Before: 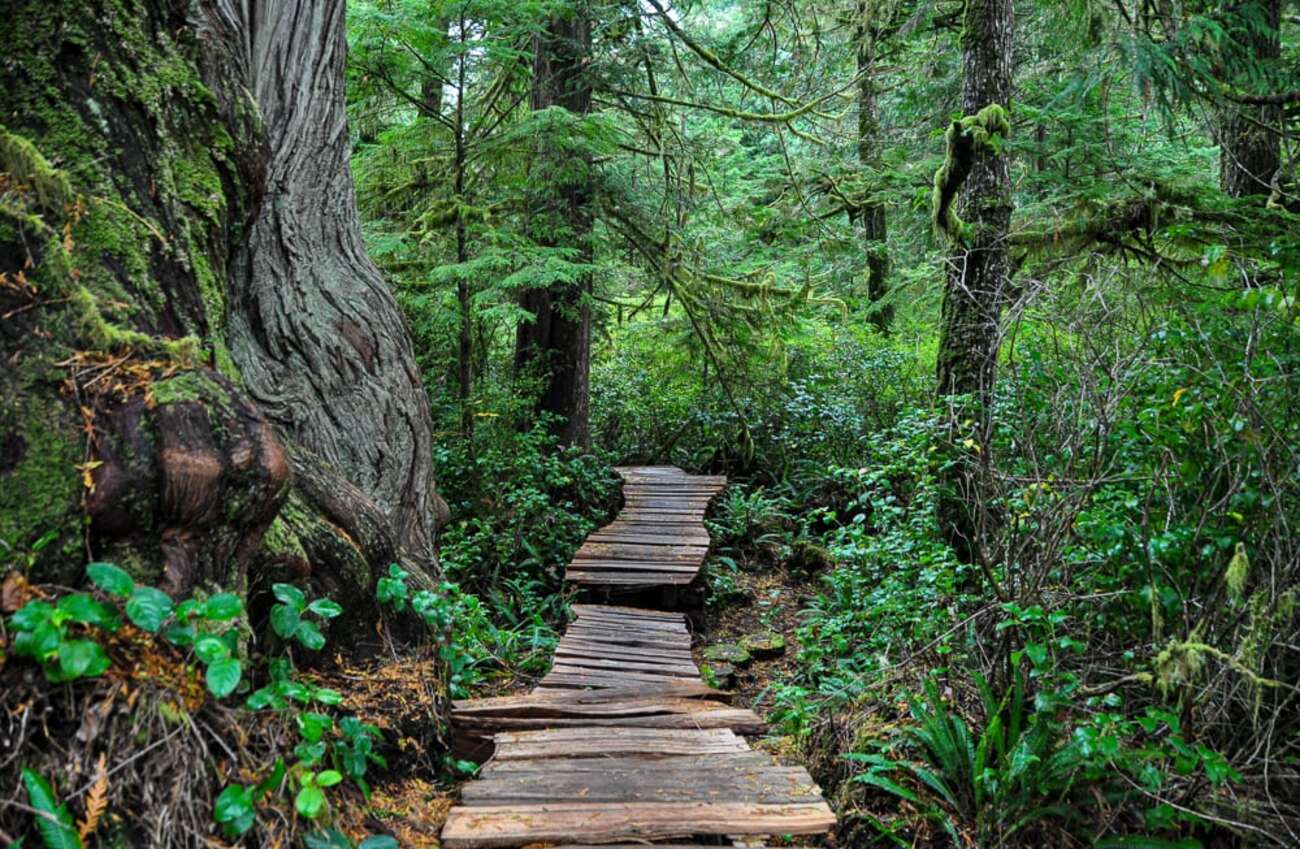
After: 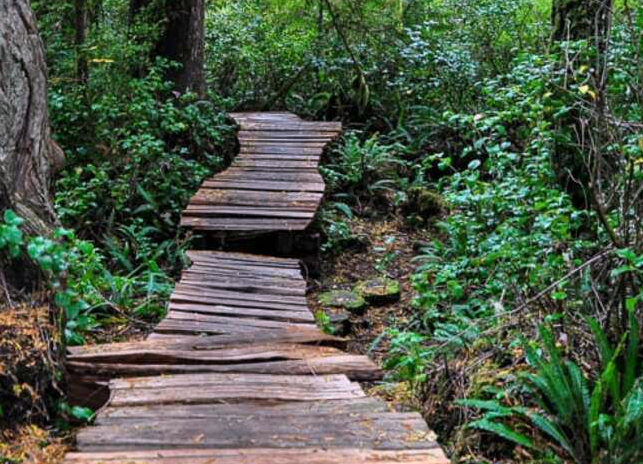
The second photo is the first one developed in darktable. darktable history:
crop: left 29.672%, top 41.786%, right 20.851%, bottom 3.487%
white balance: red 1.05, blue 1.072
